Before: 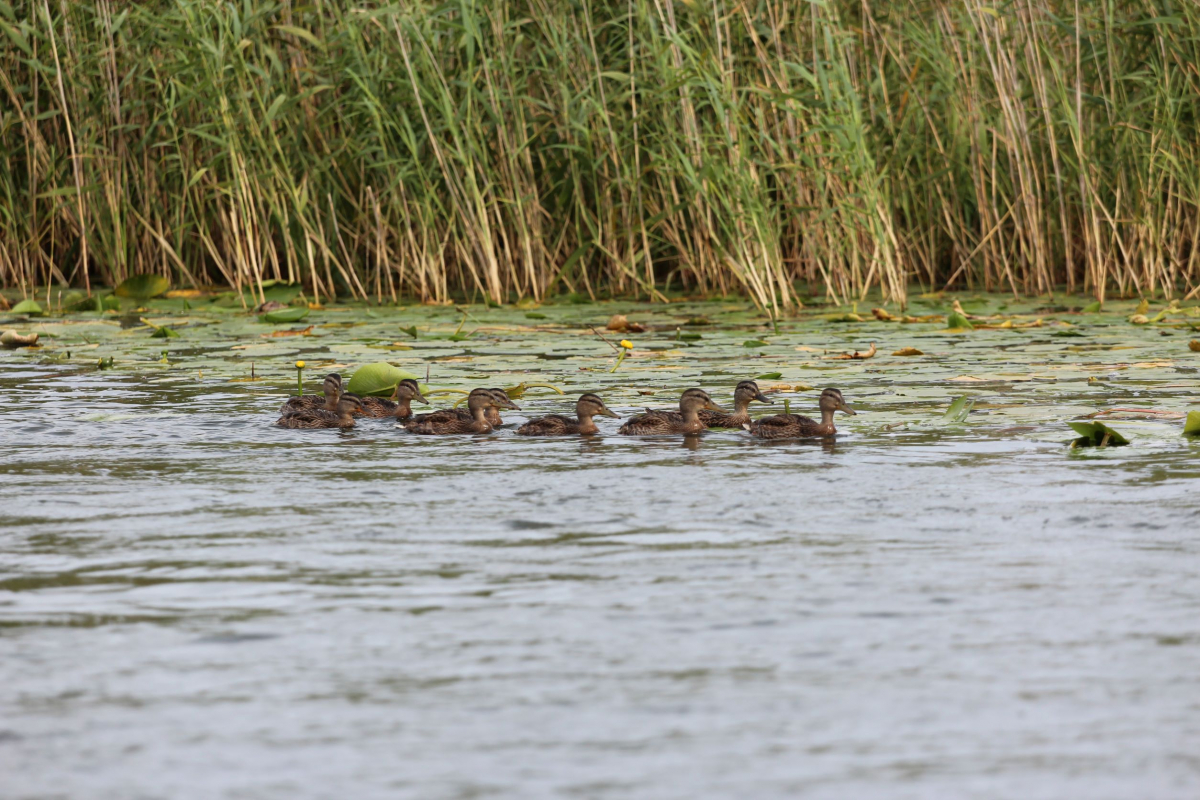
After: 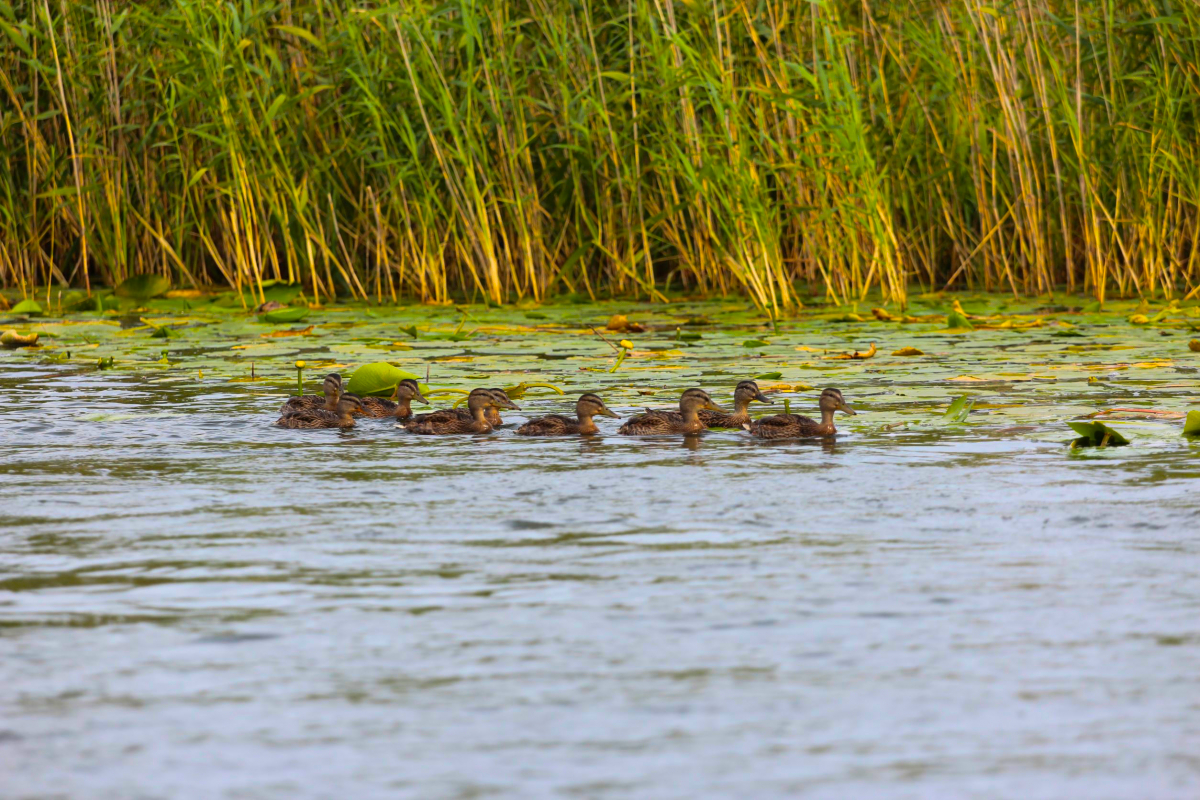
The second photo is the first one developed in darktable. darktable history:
color balance rgb: linear chroma grading › shadows -39.803%, linear chroma grading › highlights 39.607%, linear chroma grading › global chroma 45.255%, linear chroma grading › mid-tones -29.906%, perceptual saturation grading › global saturation 19.408%, global vibrance 11.913%
